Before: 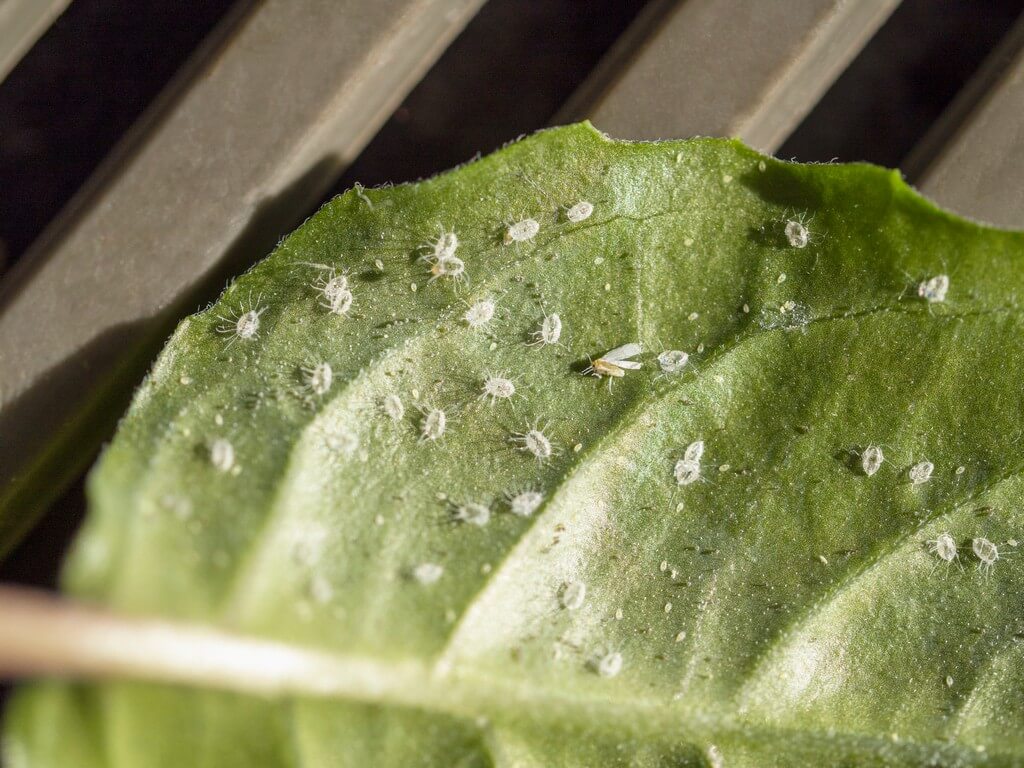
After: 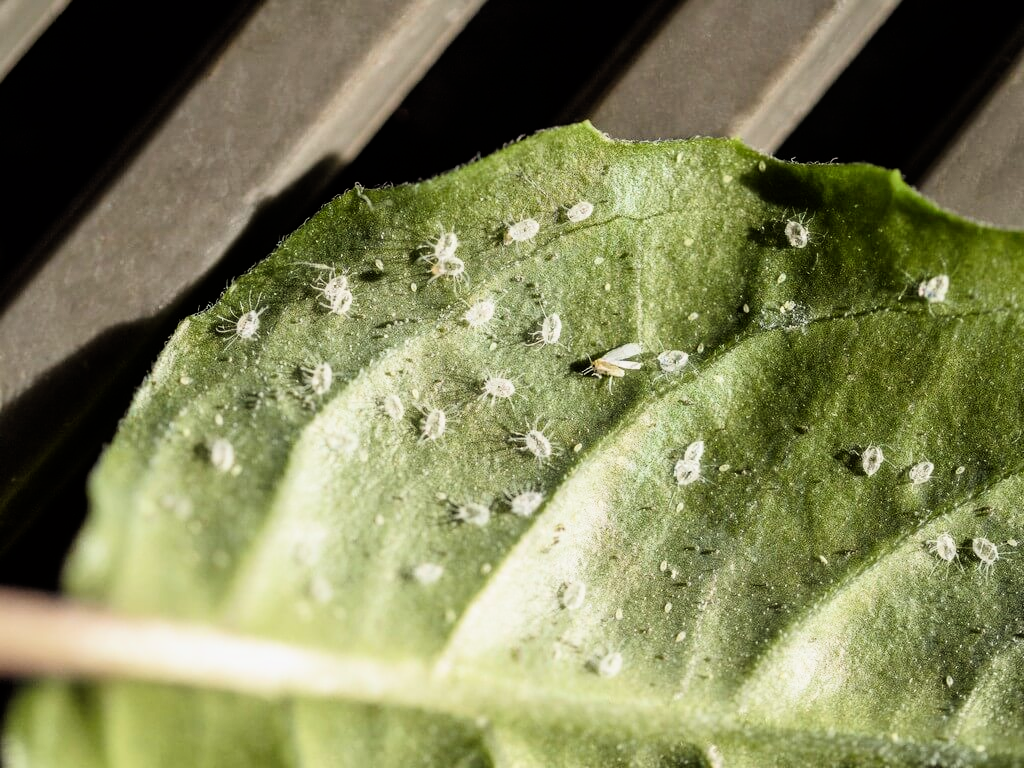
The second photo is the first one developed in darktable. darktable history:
filmic rgb: black relative exposure -5.27 EV, white relative exposure 2.89 EV, dynamic range scaling -37.39%, hardness 3.99, contrast 1.595, highlights saturation mix -1.31%
